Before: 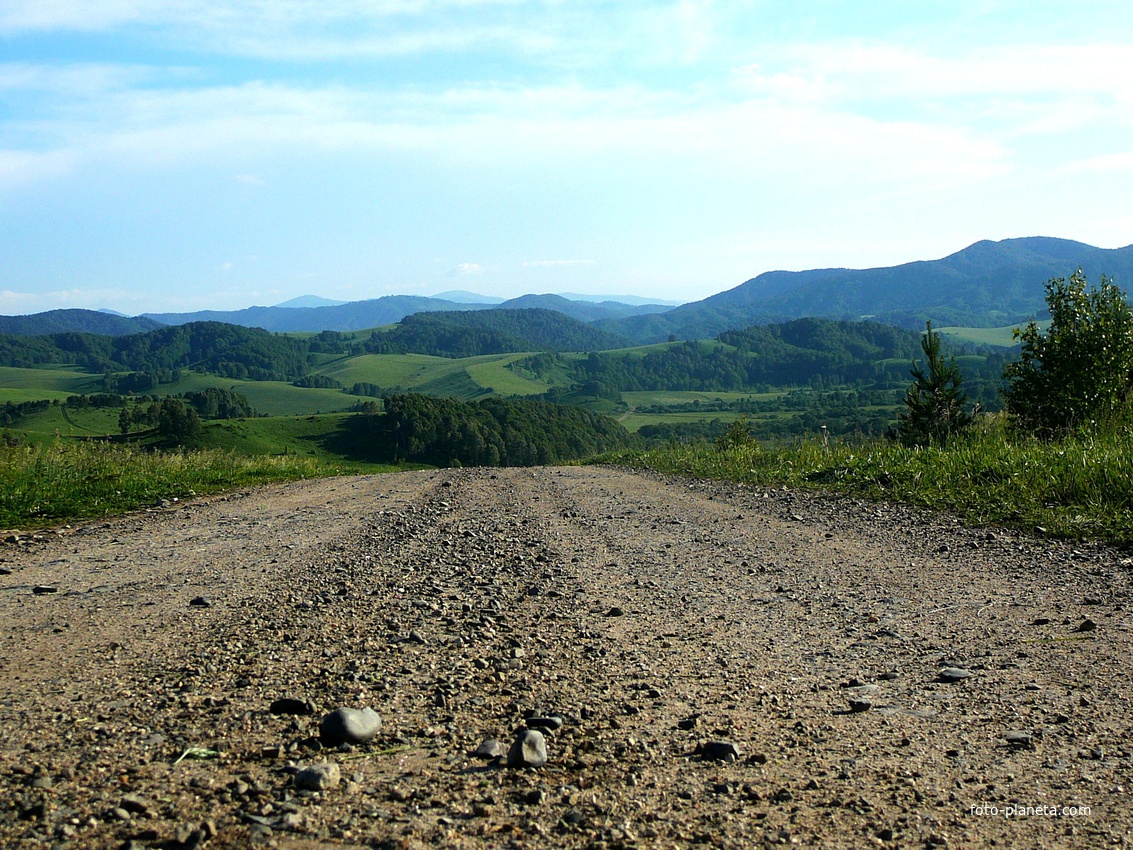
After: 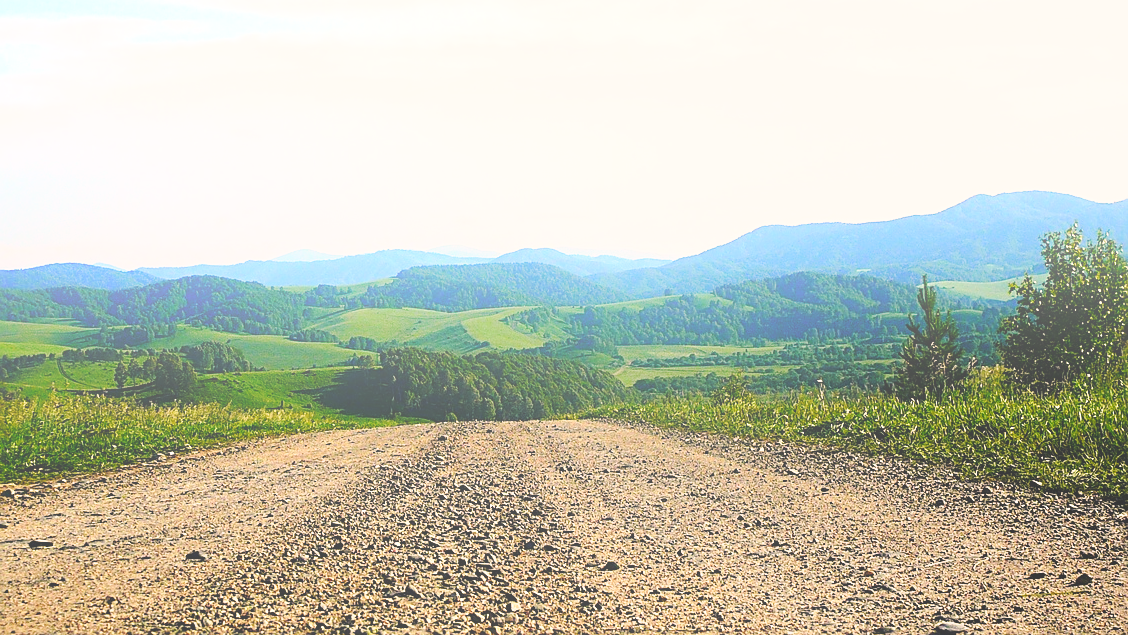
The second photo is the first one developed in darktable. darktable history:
crop: left 0.387%, top 5.469%, bottom 19.809%
sharpen: on, module defaults
white balance: red 1.045, blue 0.932
bloom: size 40%
base curve: curves: ch0 [(0, 0) (0.028, 0.03) (0.121, 0.232) (0.46, 0.748) (0.859, 0.968) (1, 1)], preserve colors none
color correction: highlights a* 7.34, highlights b* 4.37
